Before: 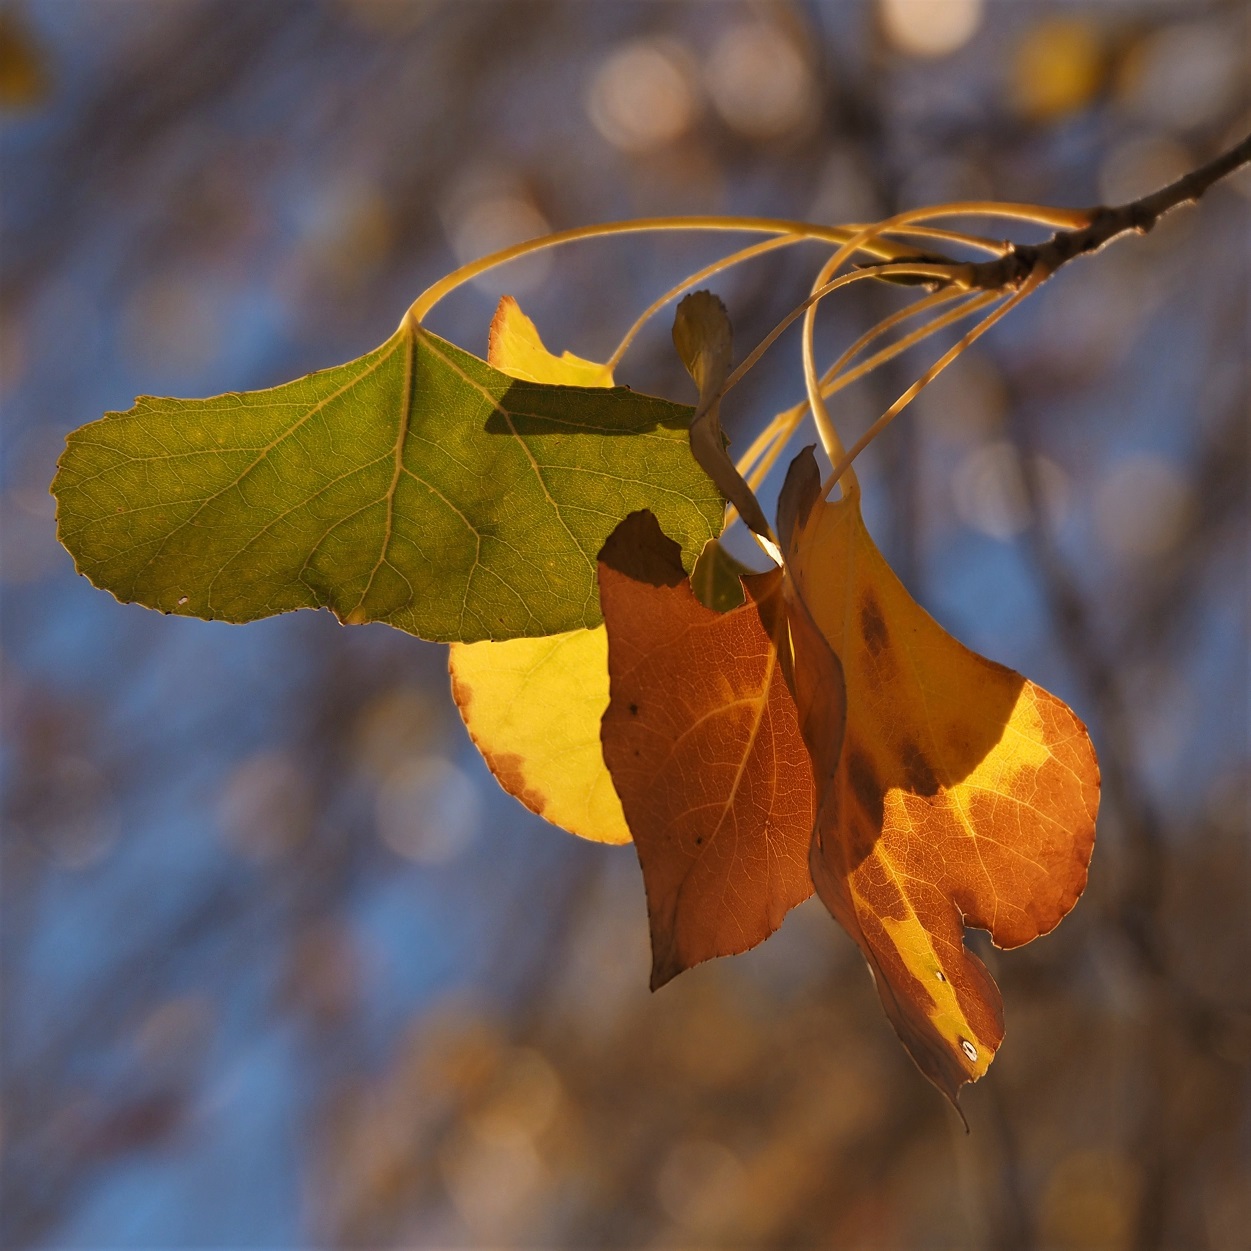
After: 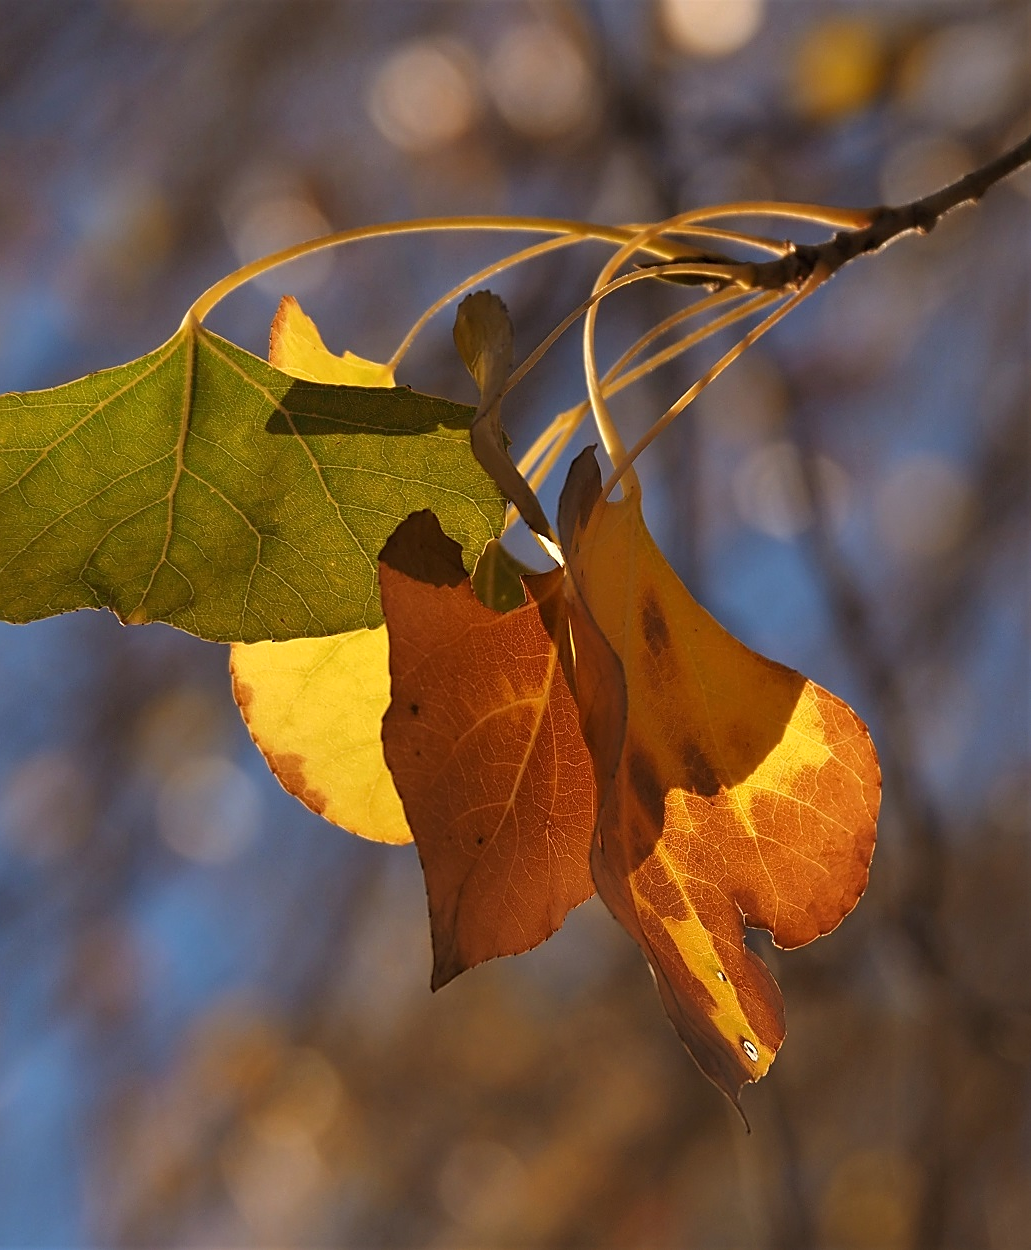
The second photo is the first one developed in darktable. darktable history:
sharpen: on, module defaults
white balance: emerald 1
crop: left 17.582%, bottom 0.031%
shadows and highlights: shadows 0, highlights 40
